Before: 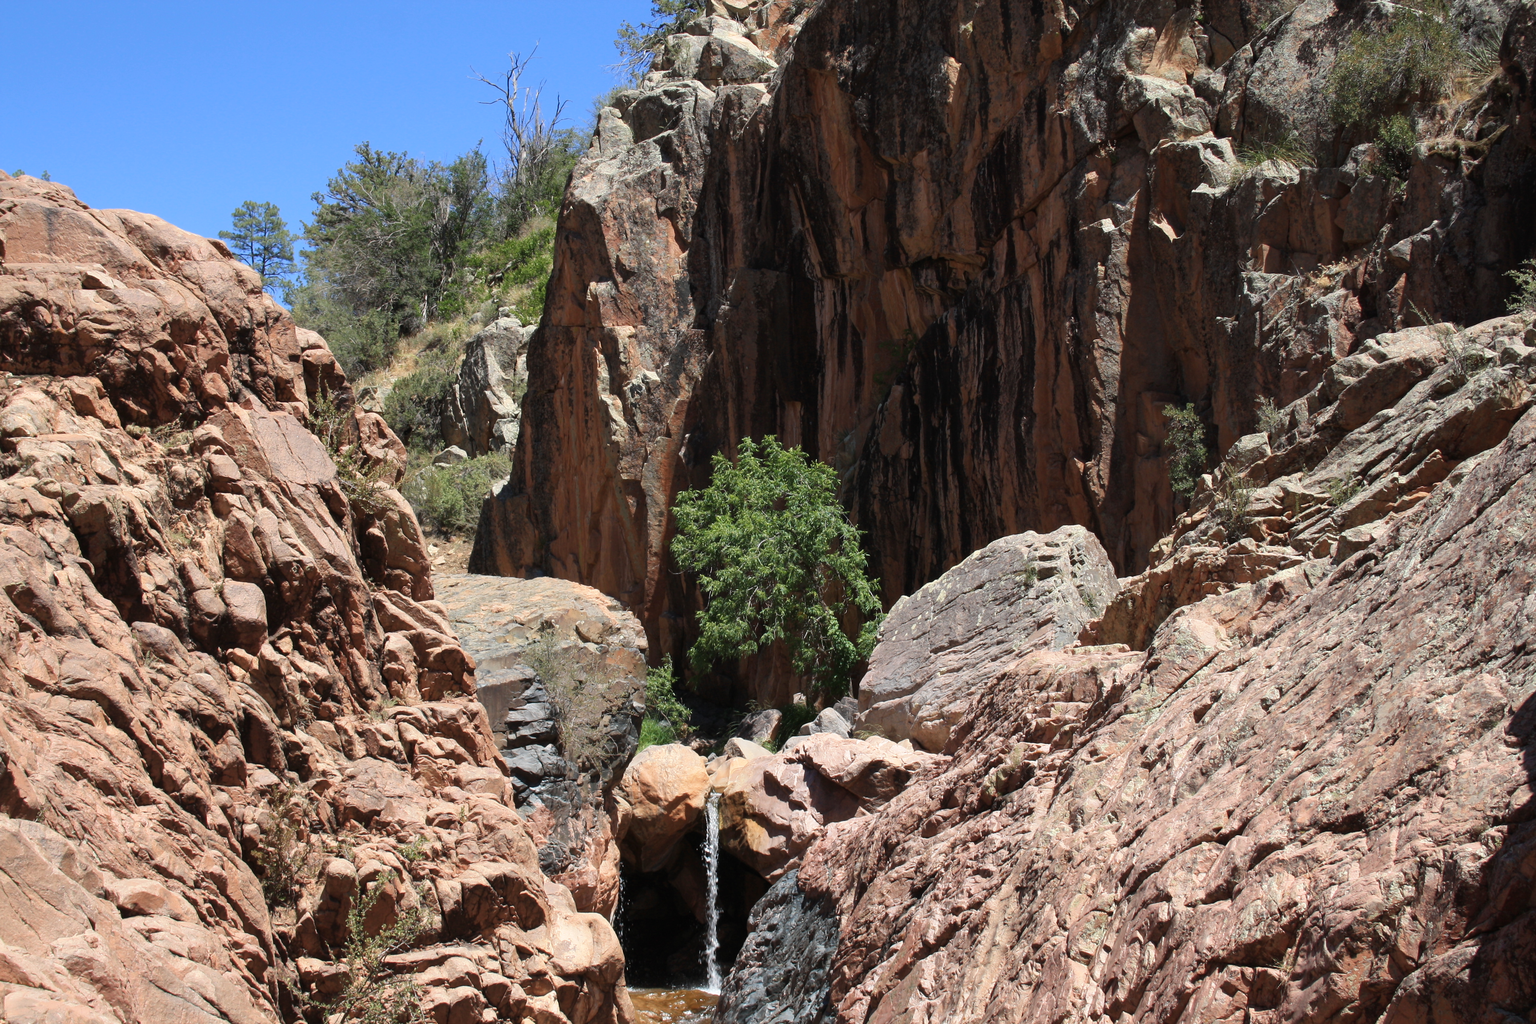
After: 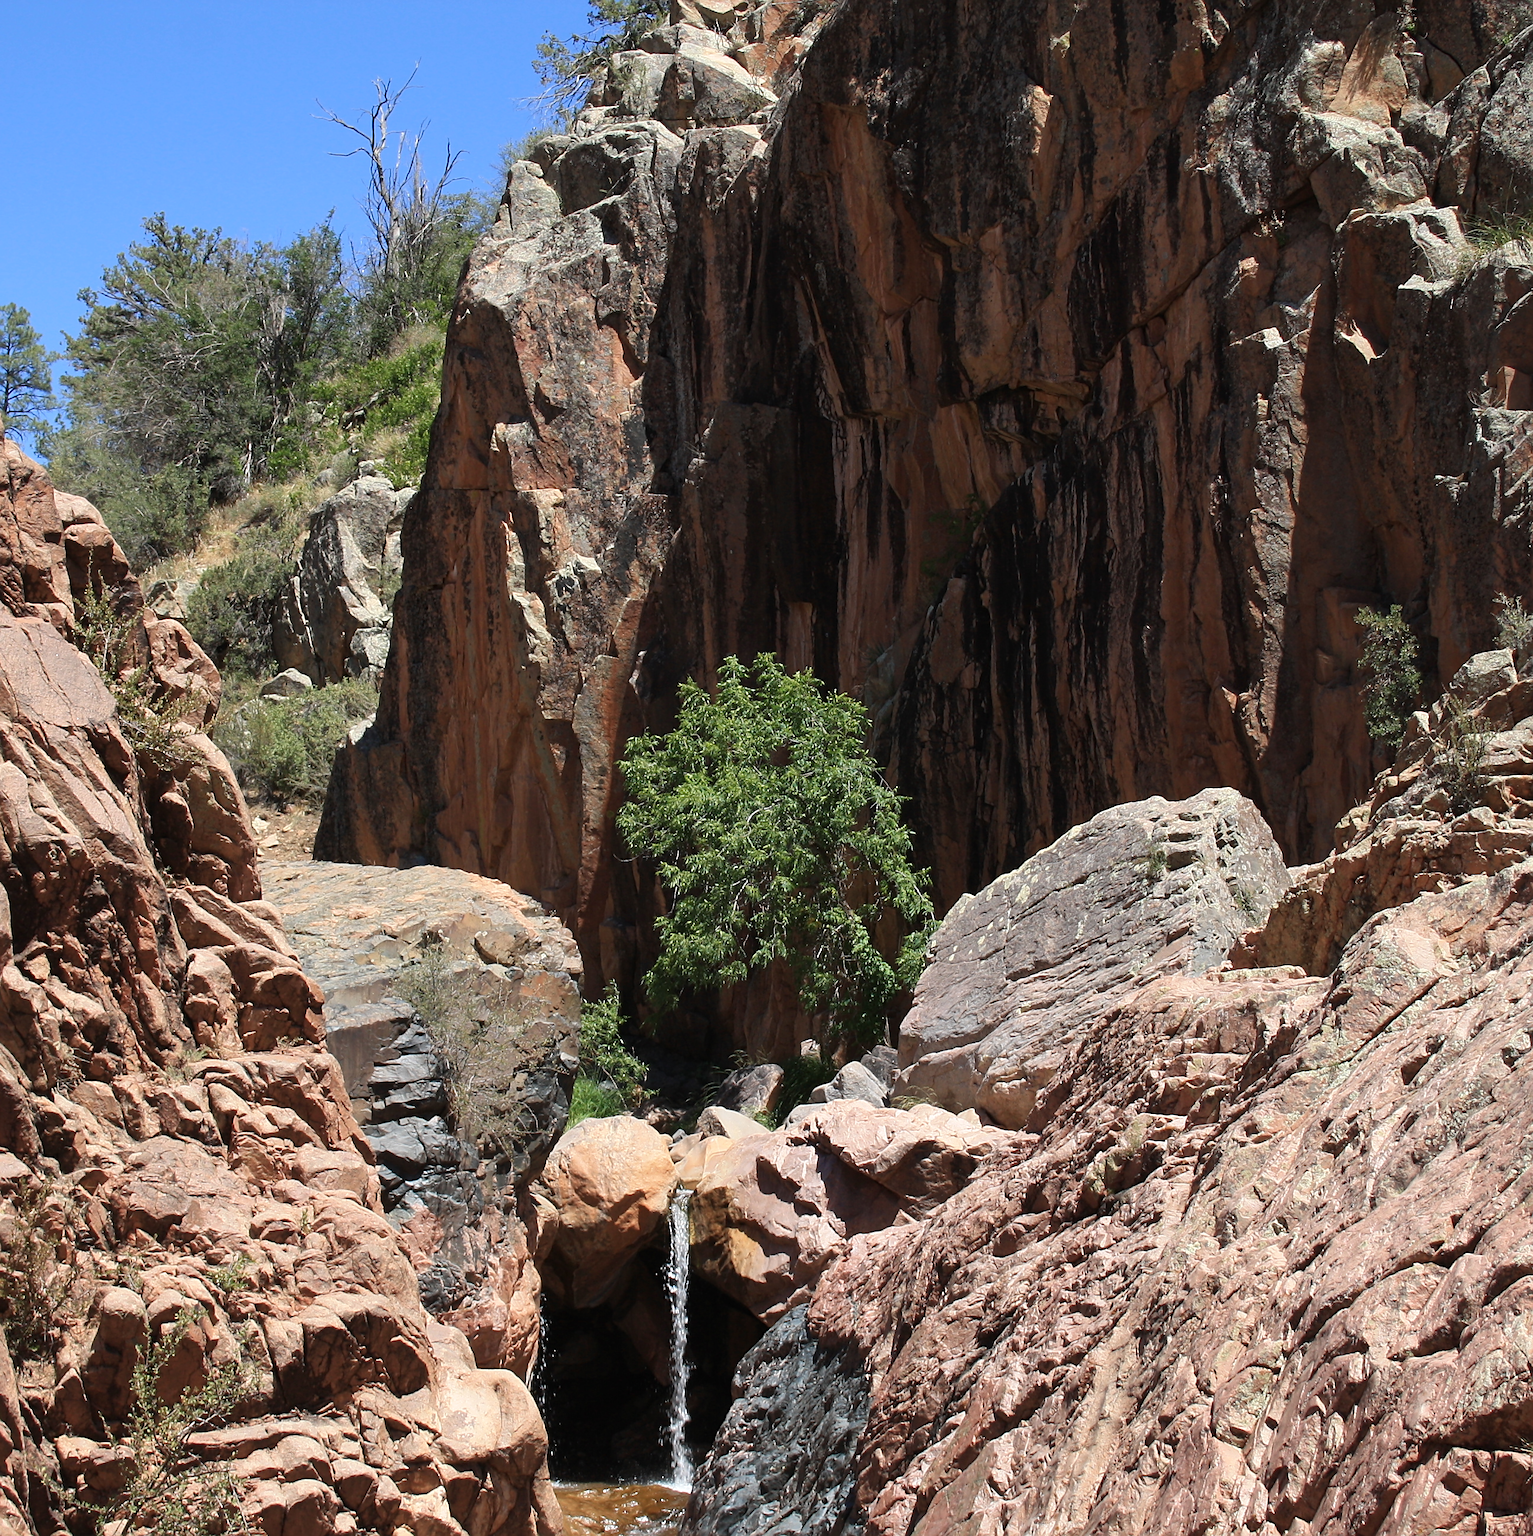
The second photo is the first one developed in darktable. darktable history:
sharpen: on, module defaults
crop: left 16.899%, right 16.556%
